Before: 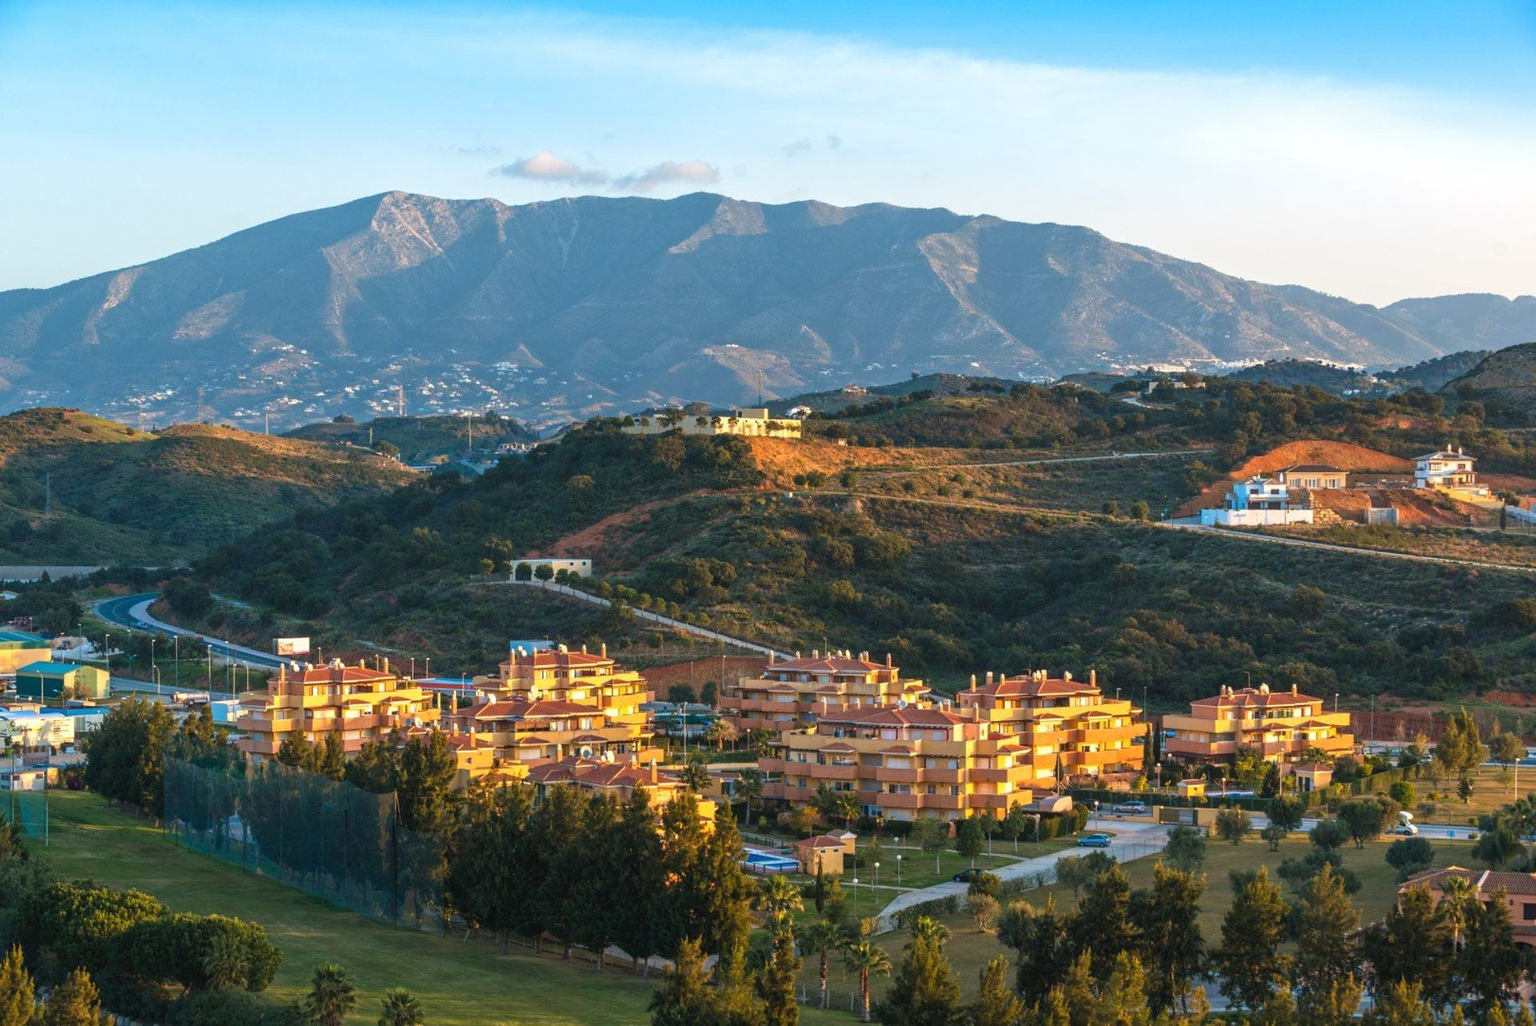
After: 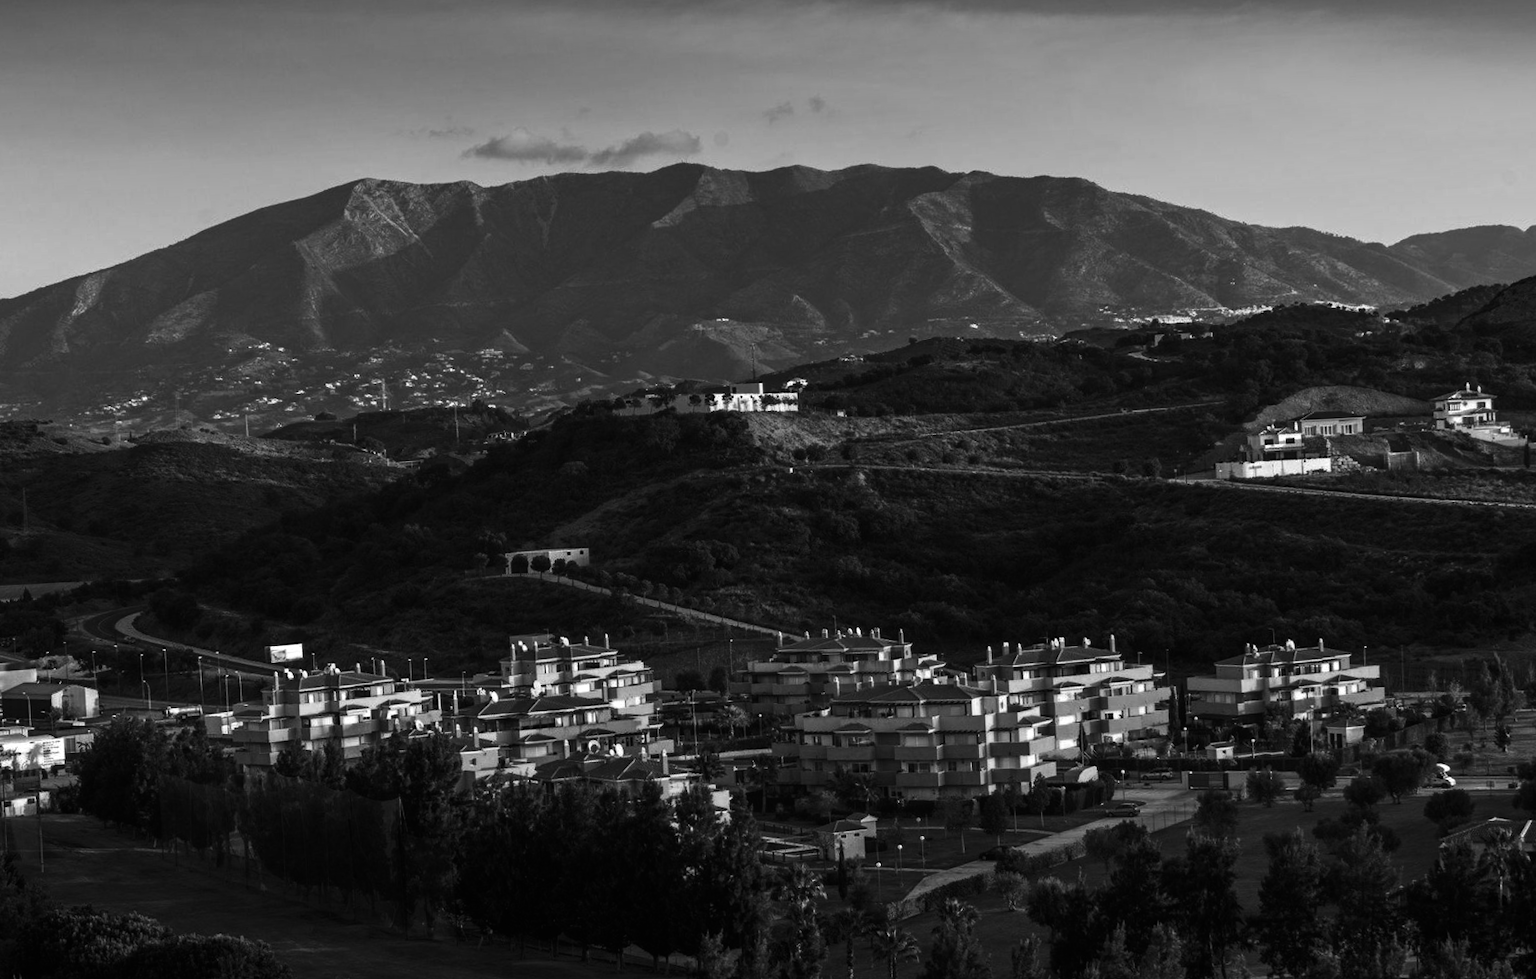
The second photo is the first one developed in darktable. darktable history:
local contrast: mode bilateral grid, contrast 100, coarseness 100, detail 91%, midtone range 0.2
rotate and perspective: rotation -3°, crop left 0.031, crop right 0.968, crop top 0.07, crop bottom 0.93
color calibration: illuminant F (fluorescent), F source F9 (Cool White Deluxe 4150 K) – high CRI, x 0.374, y 0.373, temperature 4158.34 K
contrast brightness saturation: contrast -0.03, brightness -0.59, saturation -1
graduated density: density 2.02 EV, hardness 44%, rotation 0.374°, offset 8.21, hue 208.8°, saturation 97%
color balance rgb: perceptual saturation grading › global saturation 45%, perceptual saturation grading › highlights -25%, perceptual saturation grading › shadows 50%, perceptual brilliance grading › global brilliance 3%, global vibrance 3%
